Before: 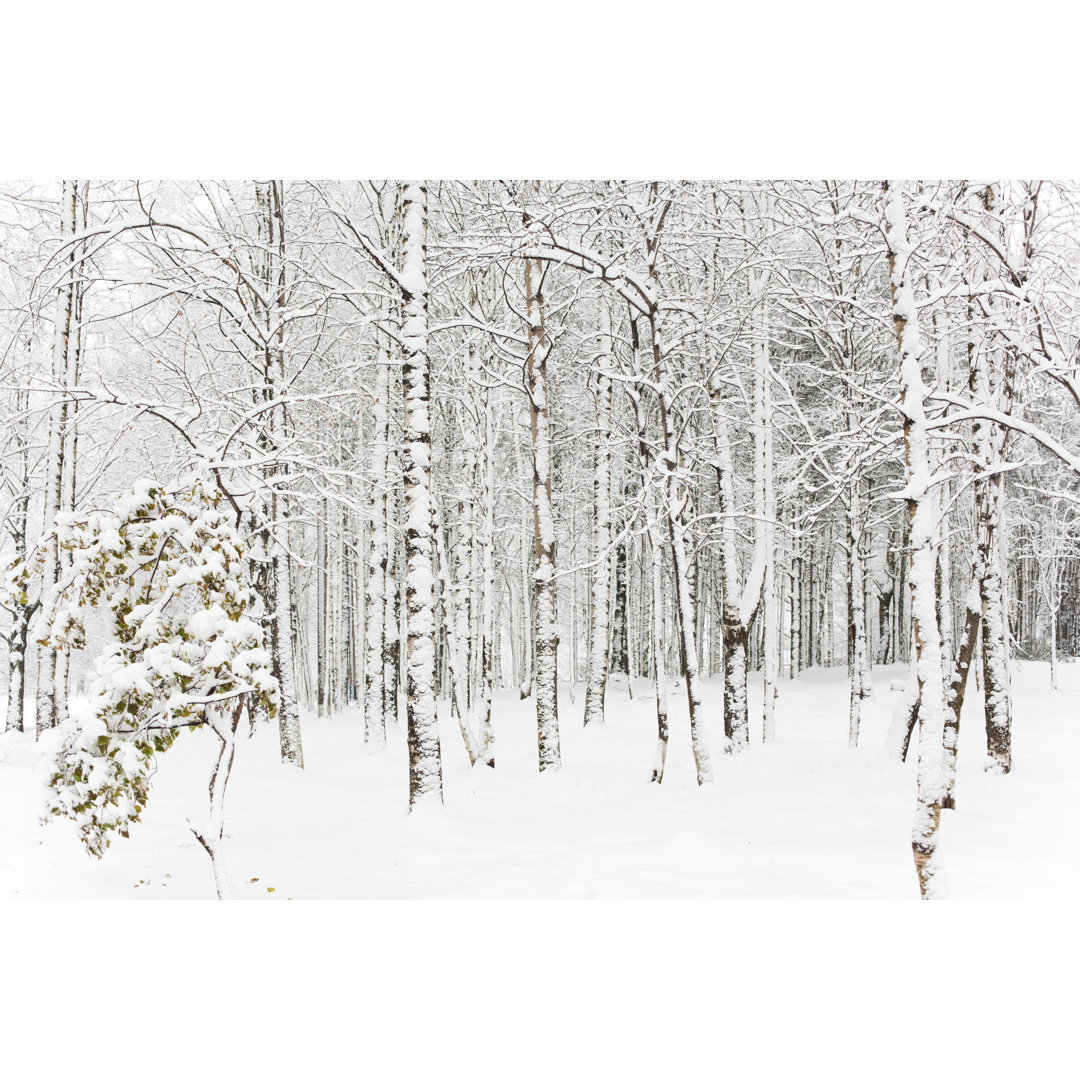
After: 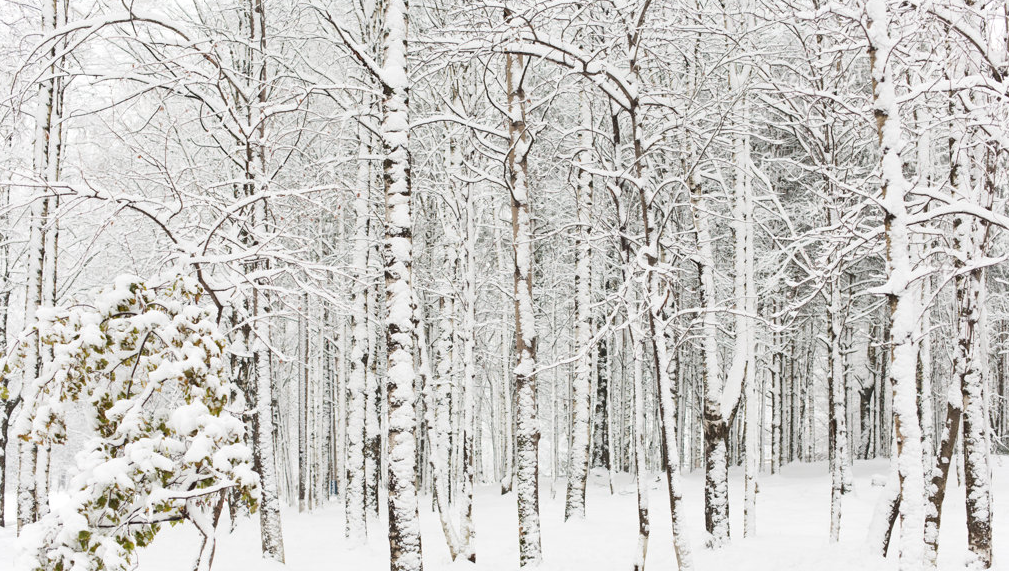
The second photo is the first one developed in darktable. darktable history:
crop: left 1.849%, top 18.993%, right 4.698%, bottom 28.082%
